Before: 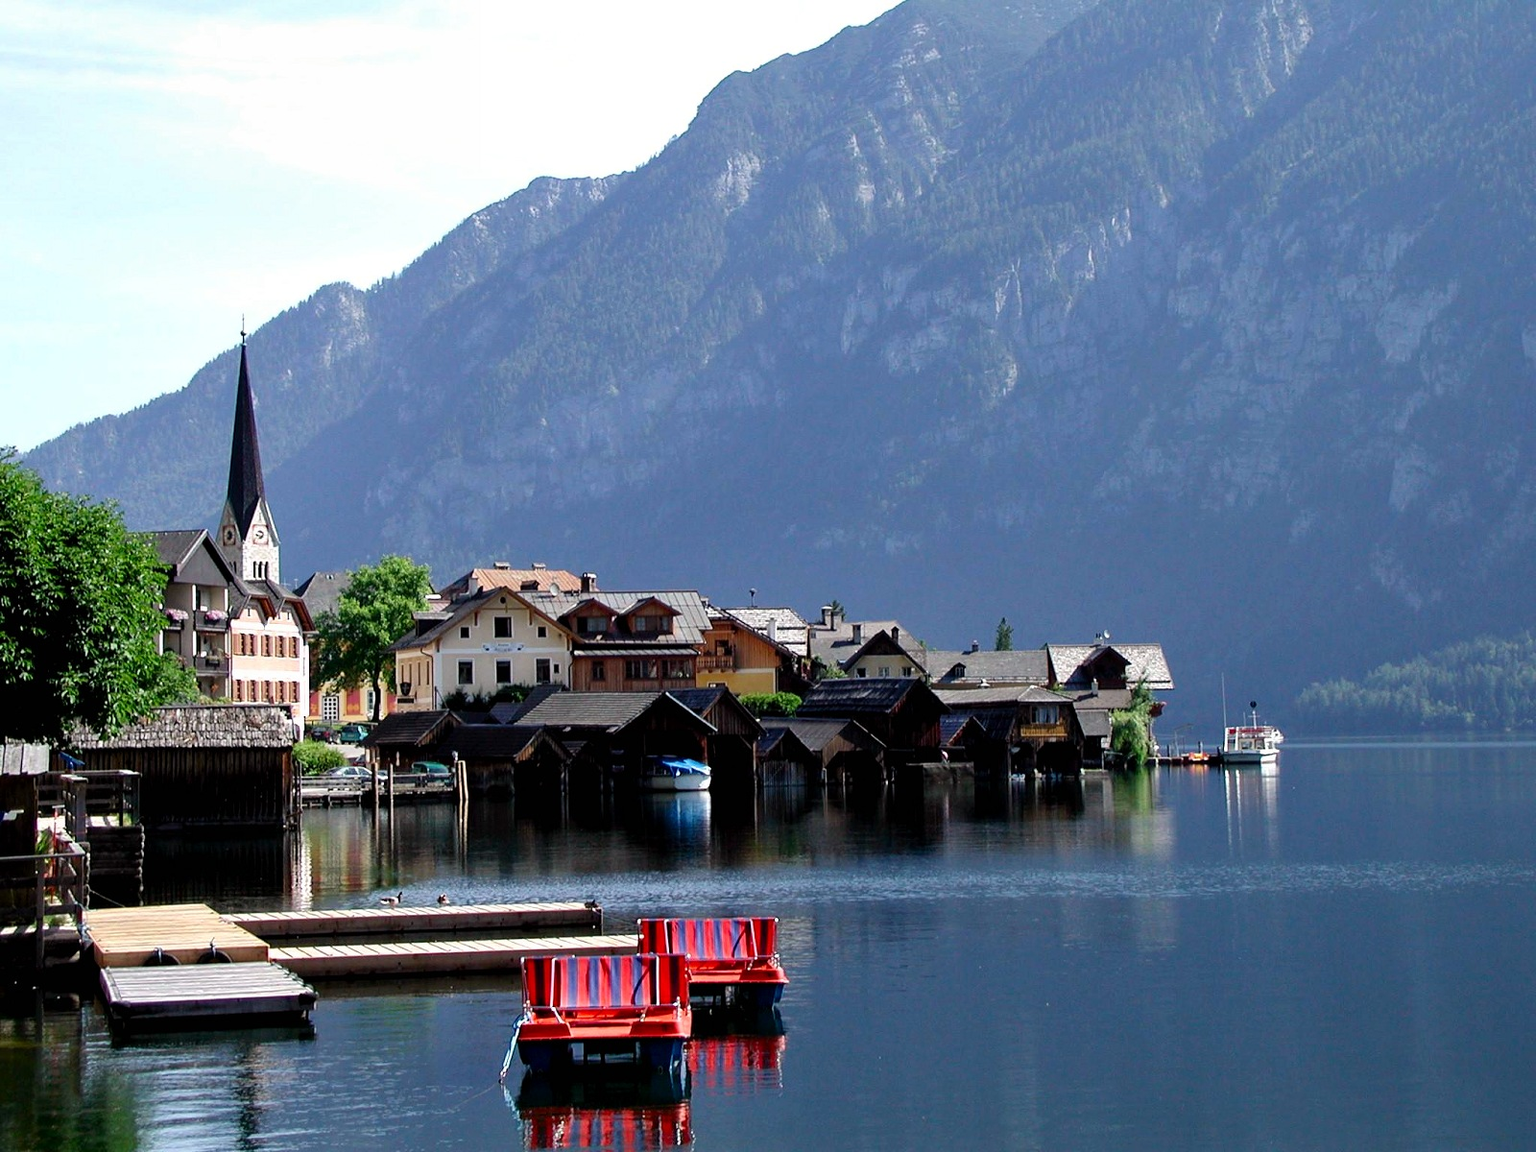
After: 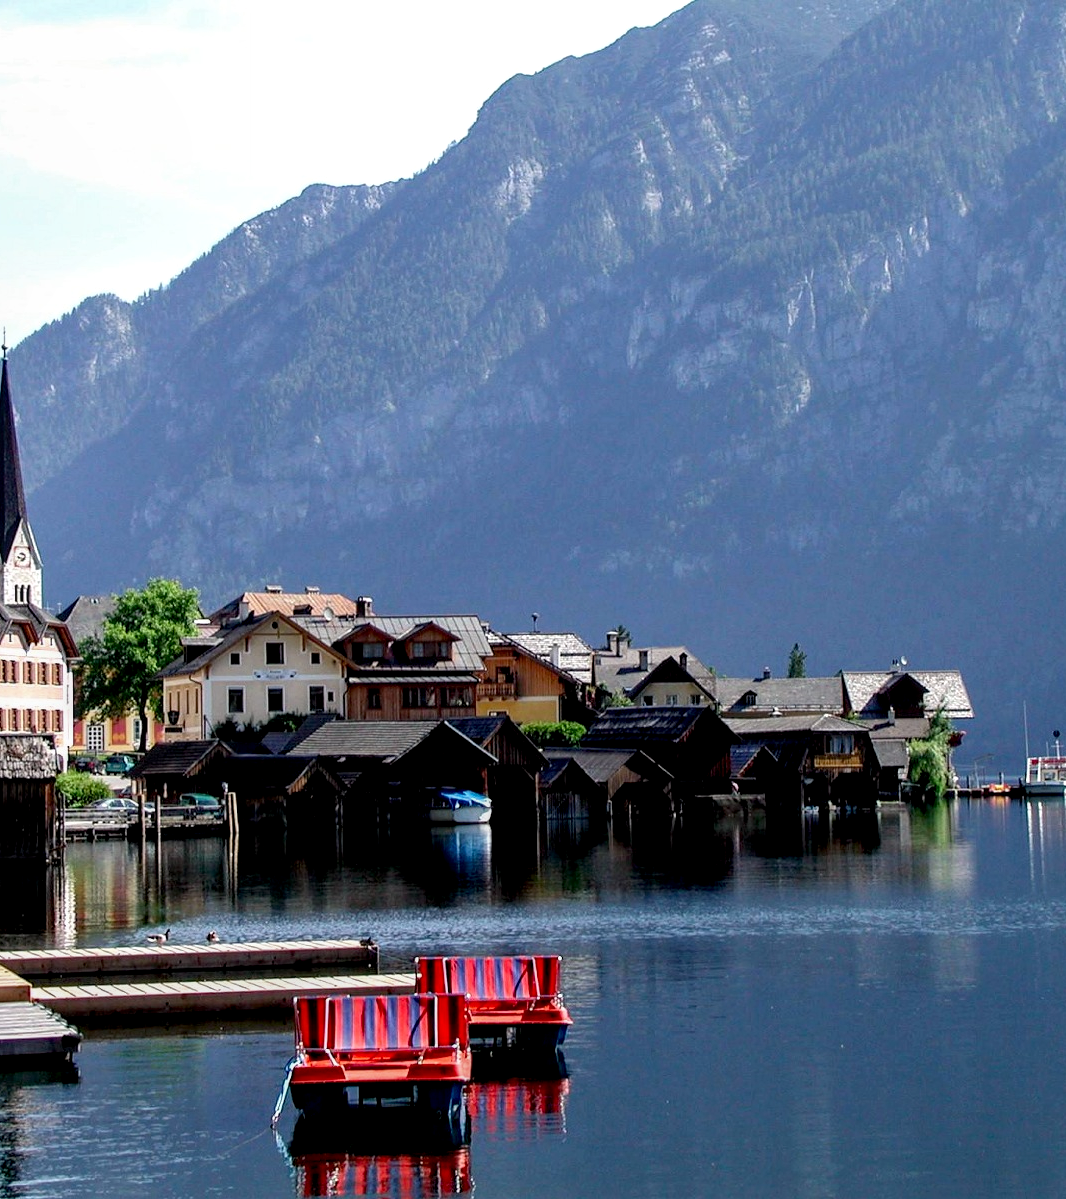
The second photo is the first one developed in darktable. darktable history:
exposure: black level correction 0.005, exposure 0.017 EV, compensate highlight preservation false
crop and rotate: left 15.57%, right 17.792%
local contrast: on, module defaults
